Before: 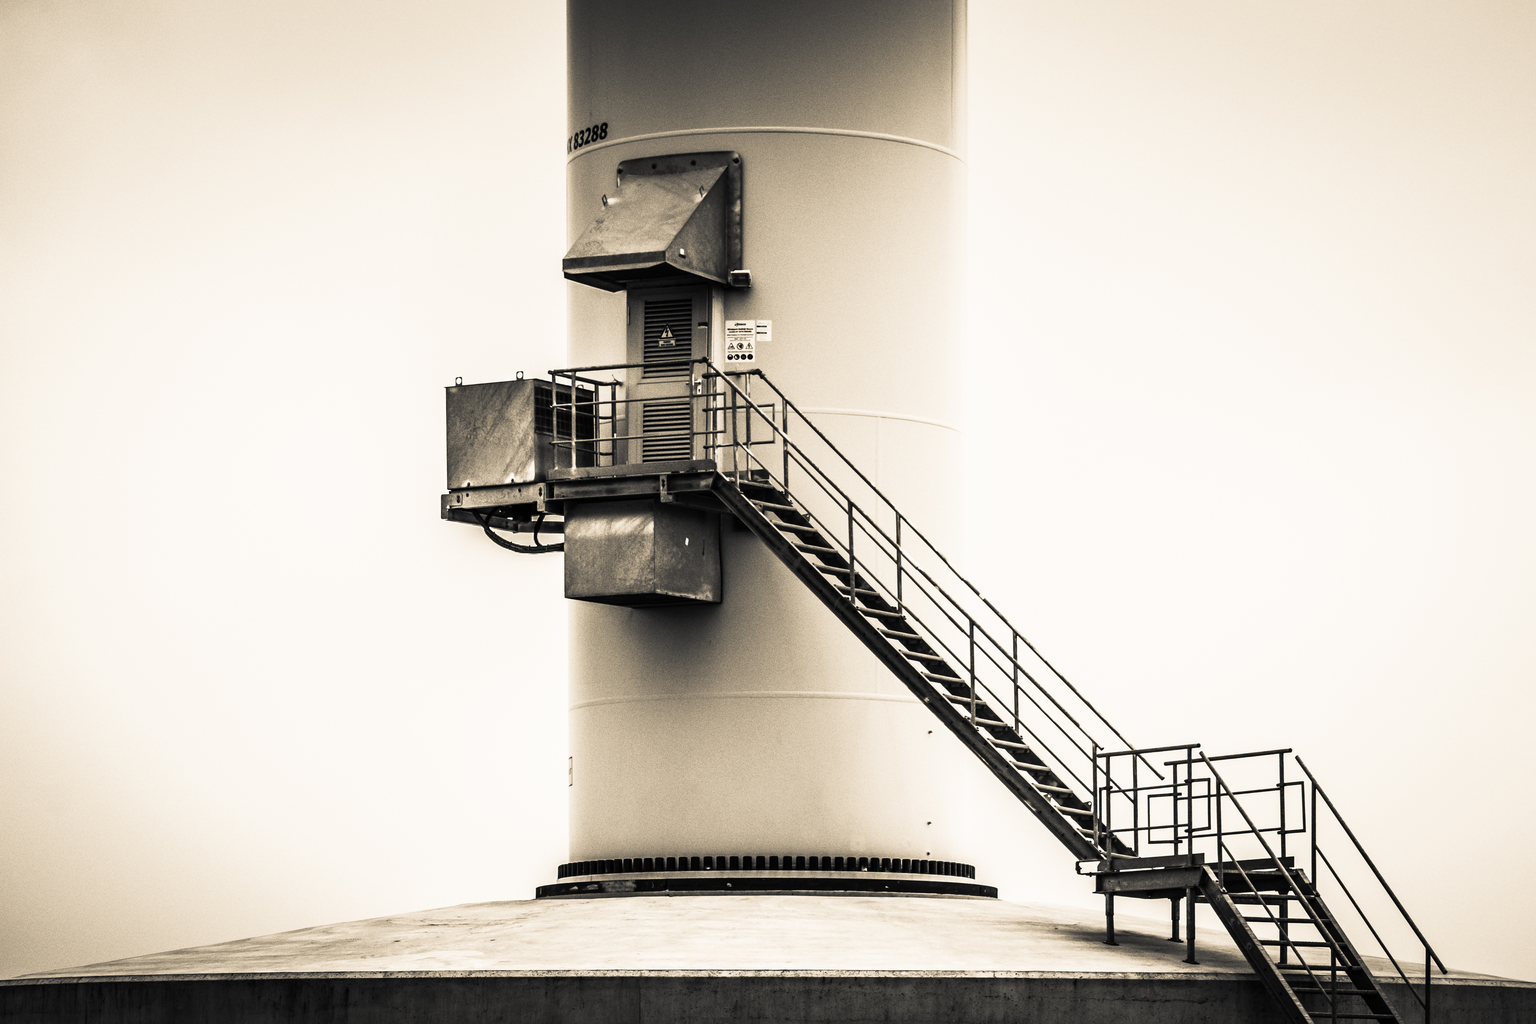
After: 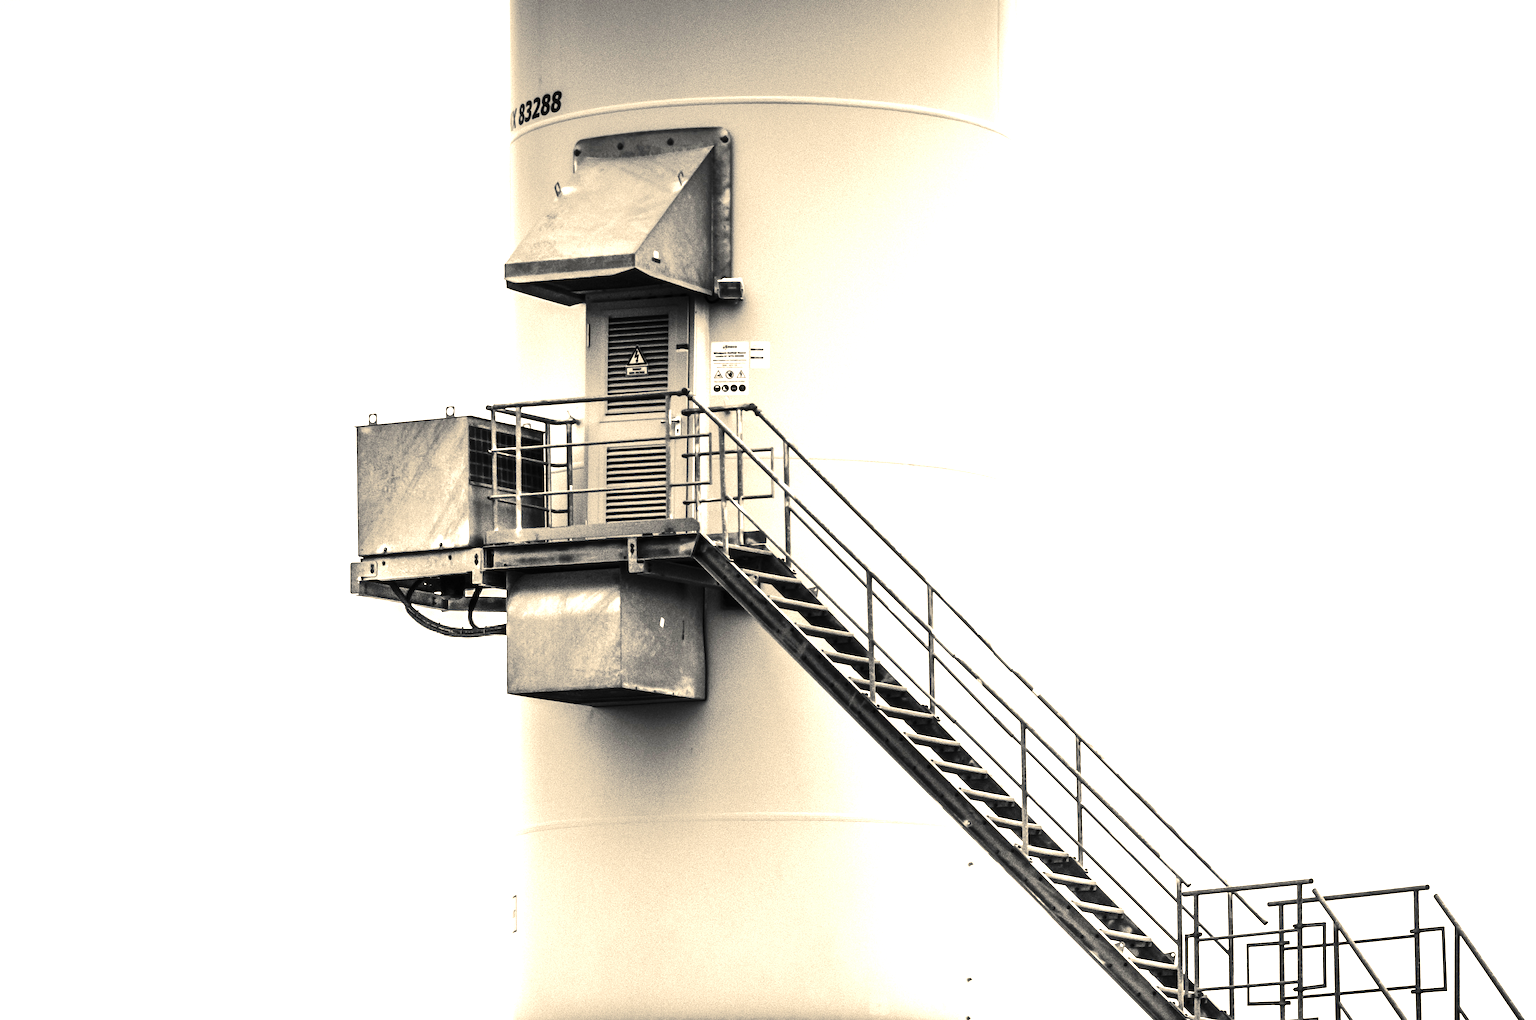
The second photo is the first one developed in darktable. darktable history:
tone equalizer: -7 EV 0.161 EV, -6 EV 0.621 EV, -5 EV 1.11 EV, -4 EV 1.34 EV, -3 EV 1.12 EV, -2 EV 0.6 EV, -1 EV 0.152 EV, edges refinement/feathering 500, mask exposure compensation -1.57 EV, preserve details guided filter
crop and rotate: left 10.758%, top 5.017%, right 10.385%, bottom 16.387%
exposure: black level correction 0, exposure 0.694 EV, compensate exposure bias true, compensate highlight preservation false
